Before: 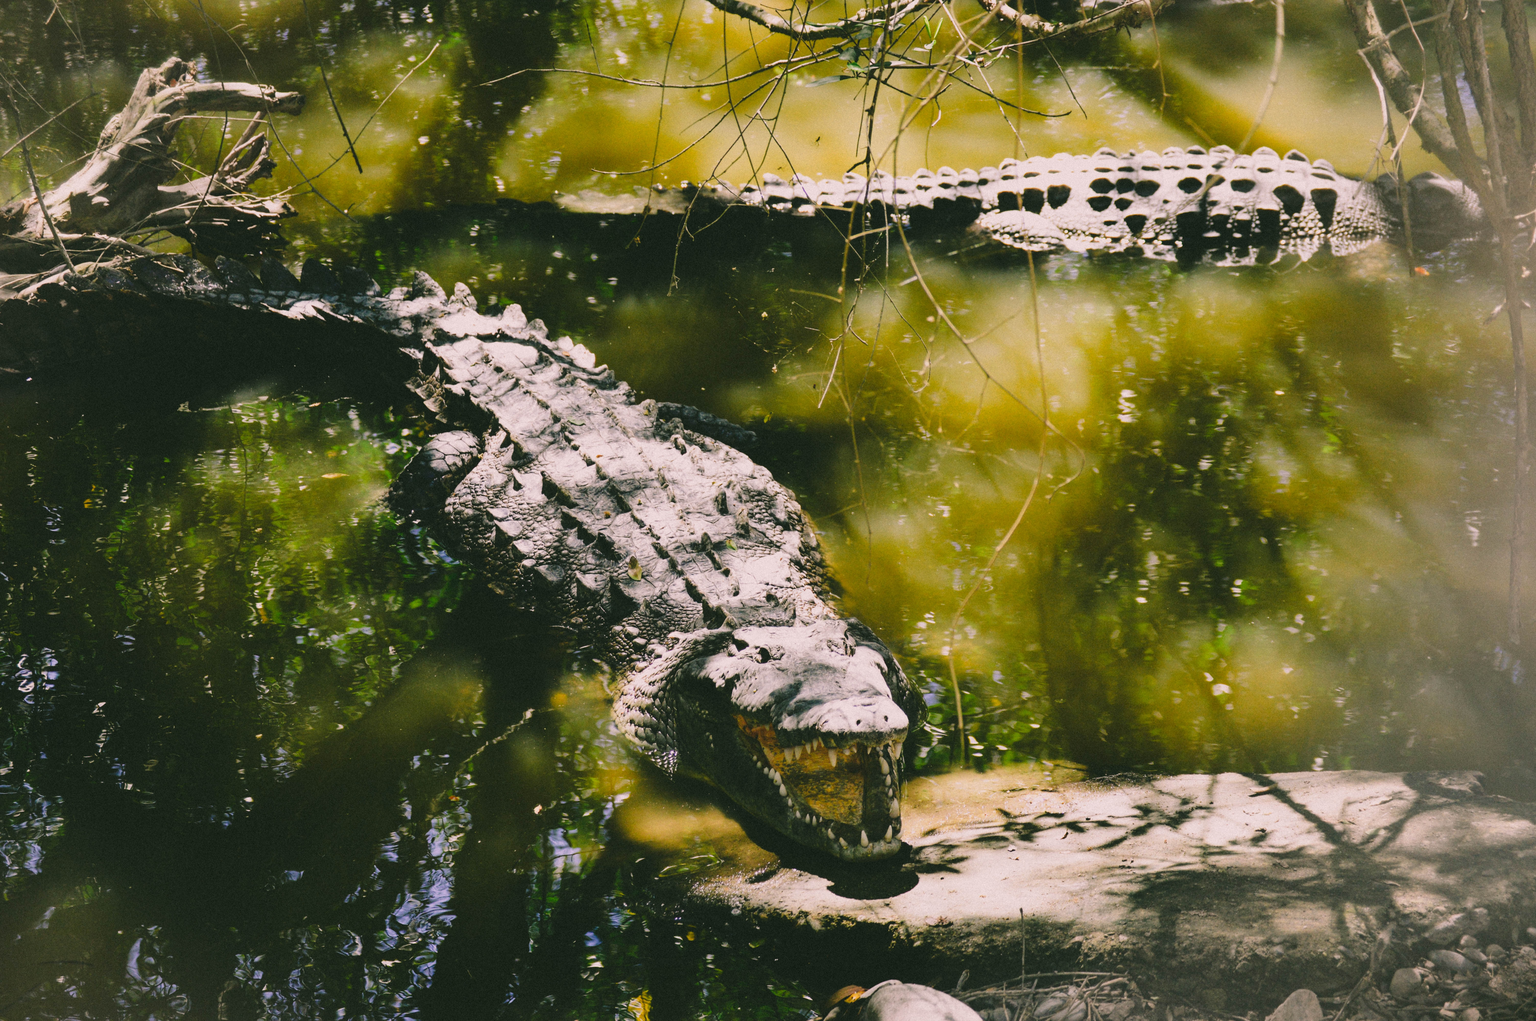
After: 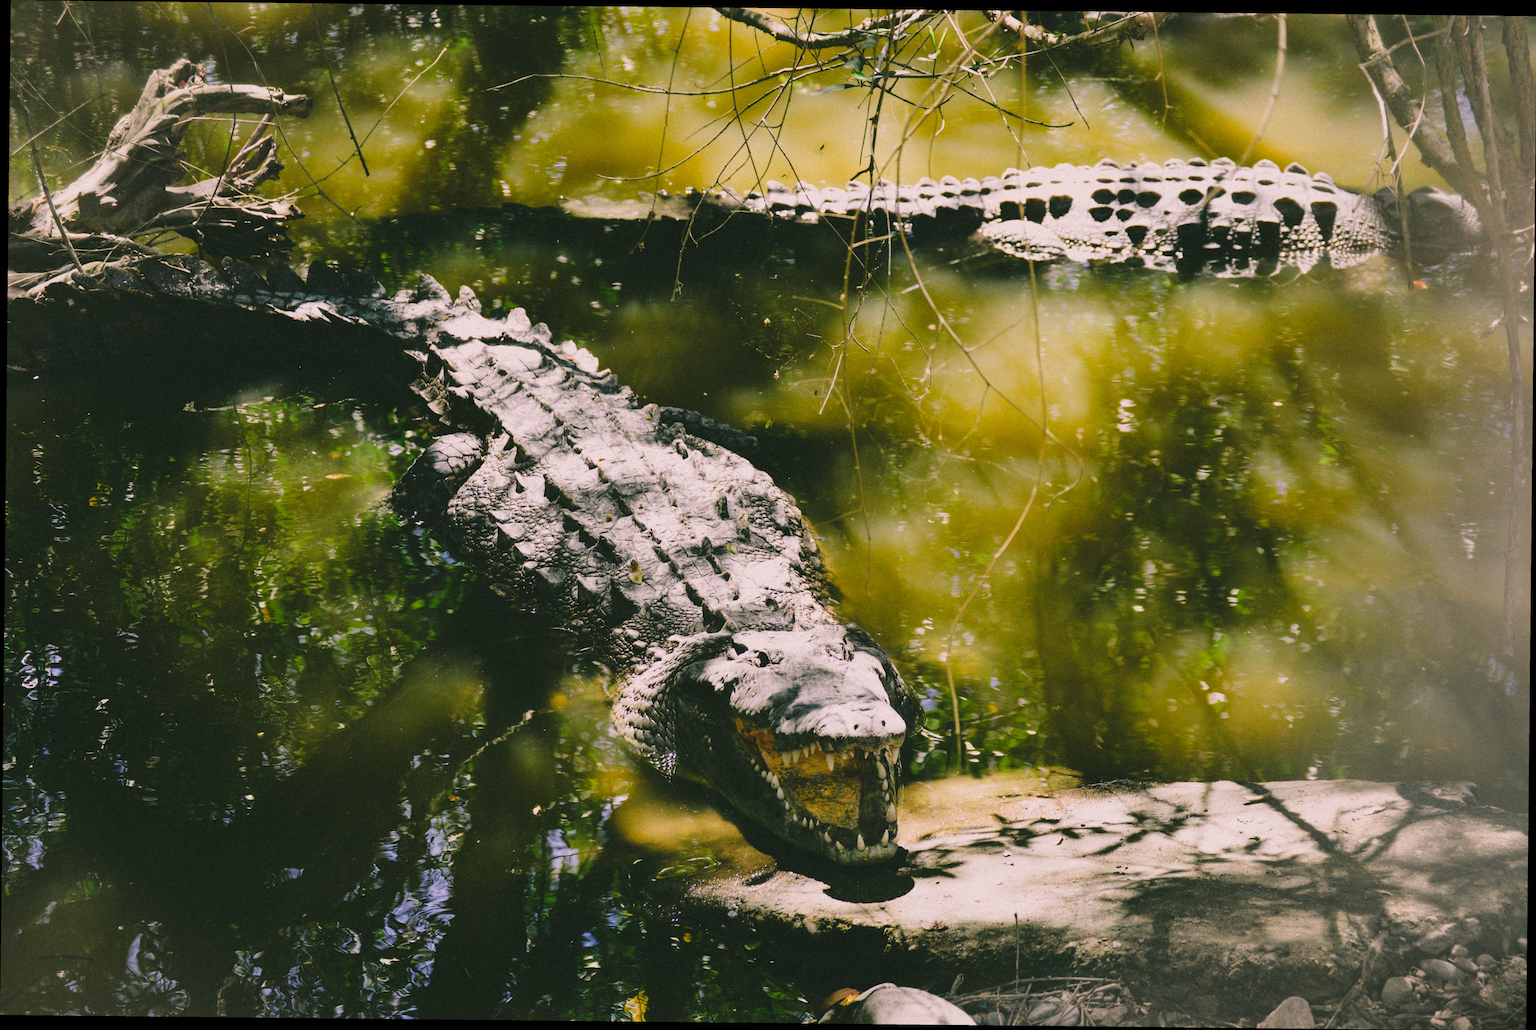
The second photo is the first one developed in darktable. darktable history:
crop and rotate: angle -0.603°
